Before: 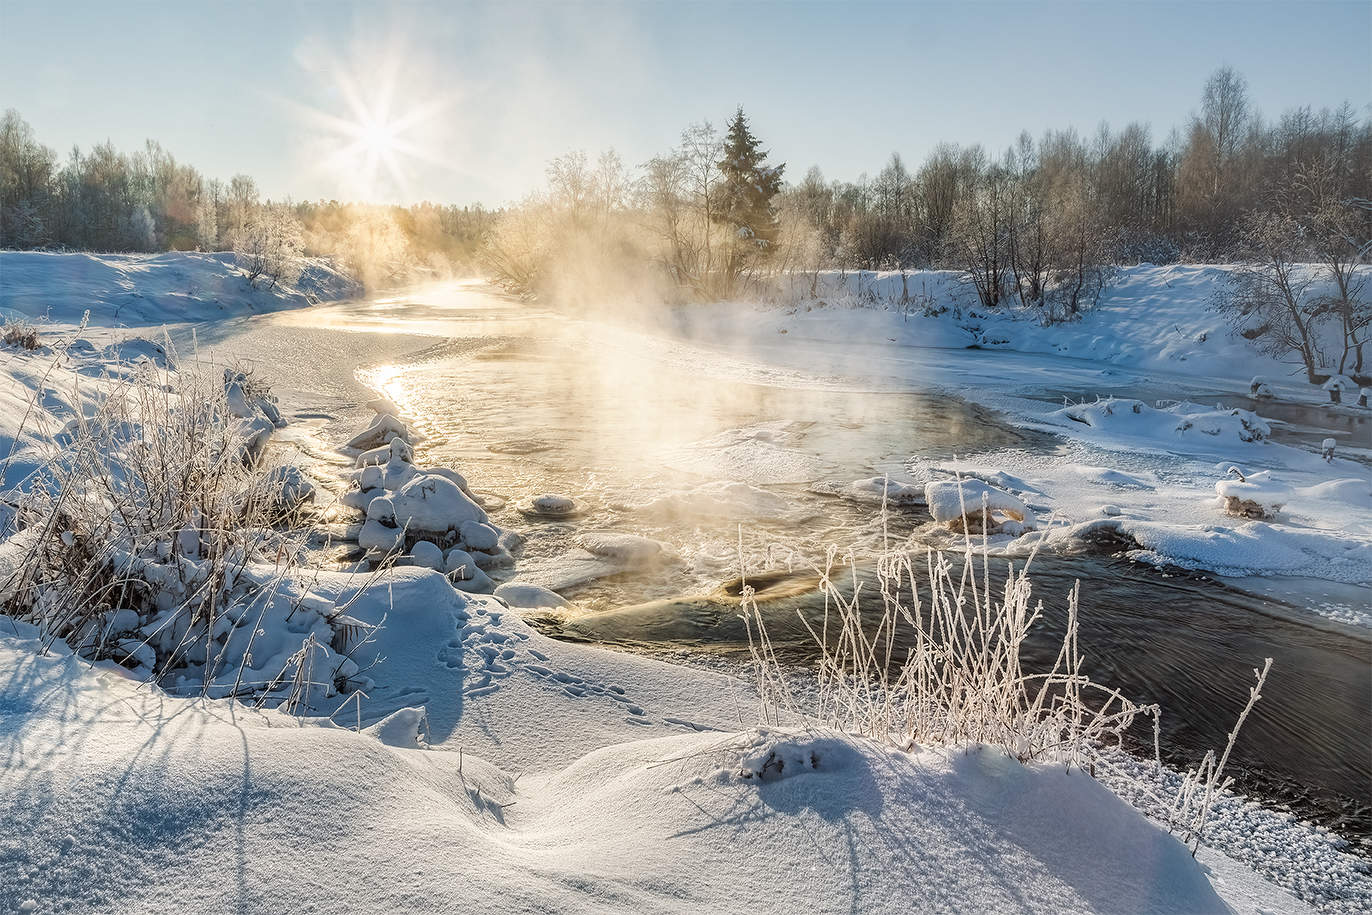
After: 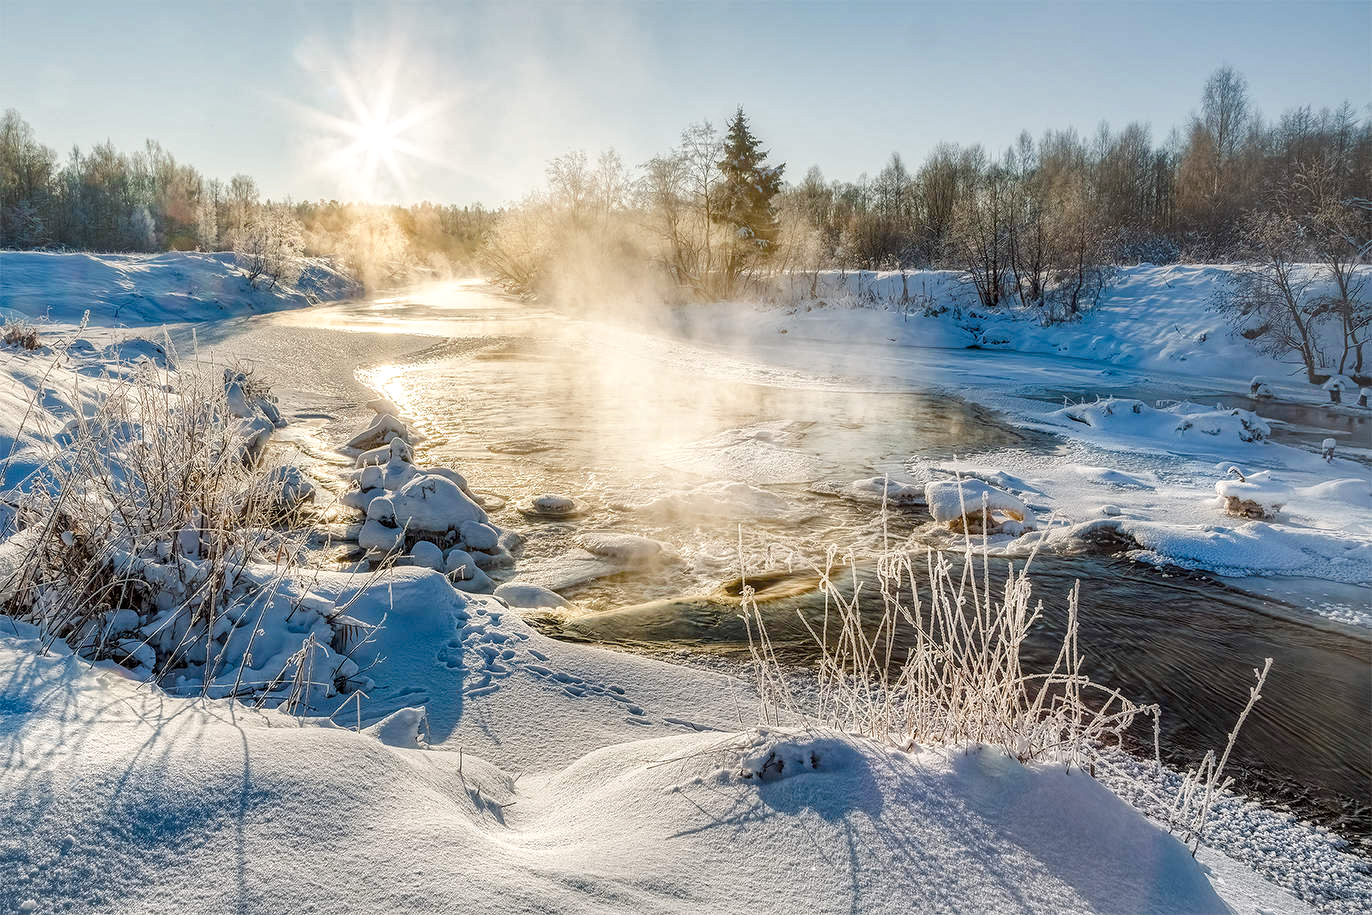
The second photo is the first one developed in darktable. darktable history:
local contrast: on, module defaults
color balance rgb: perceptual saturation grading › global saturation 20%, perceptual saturation grading › highlights -25%, perceptual saturation grading › shadows 50%
